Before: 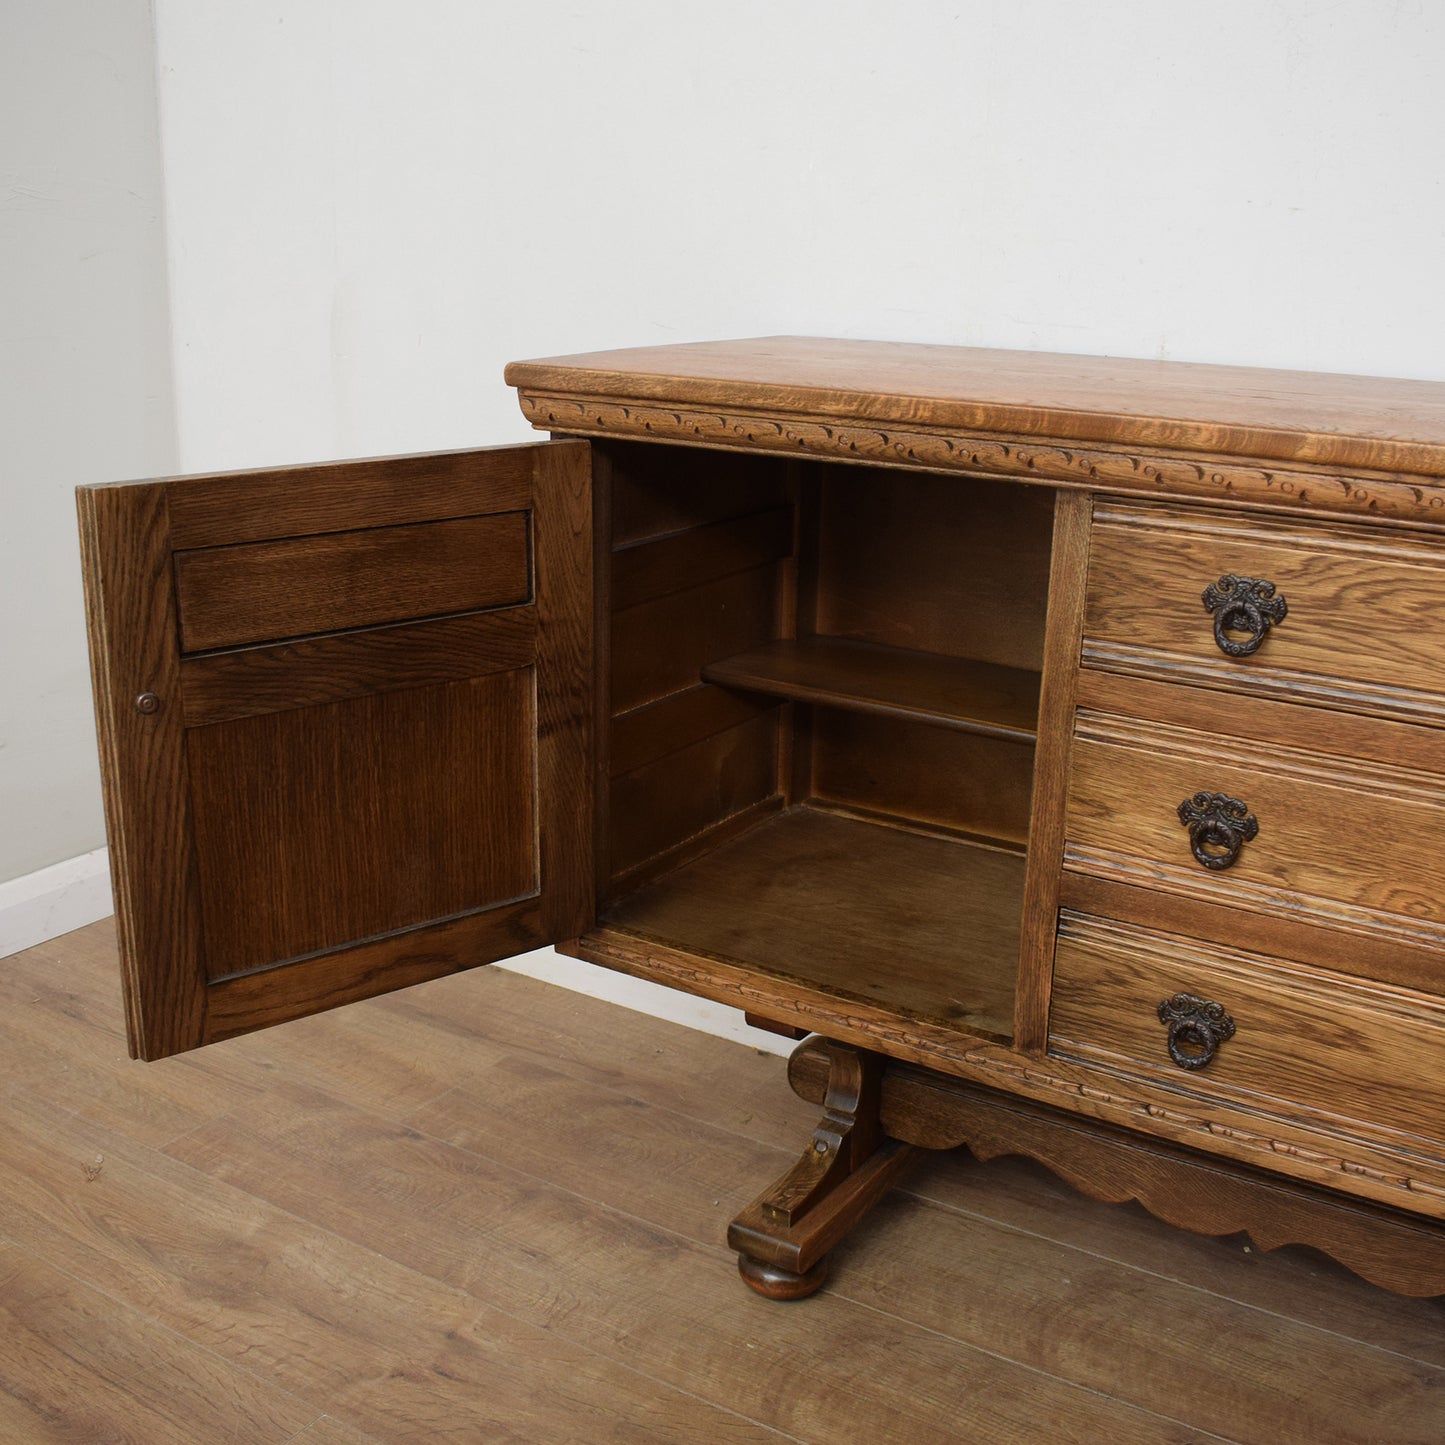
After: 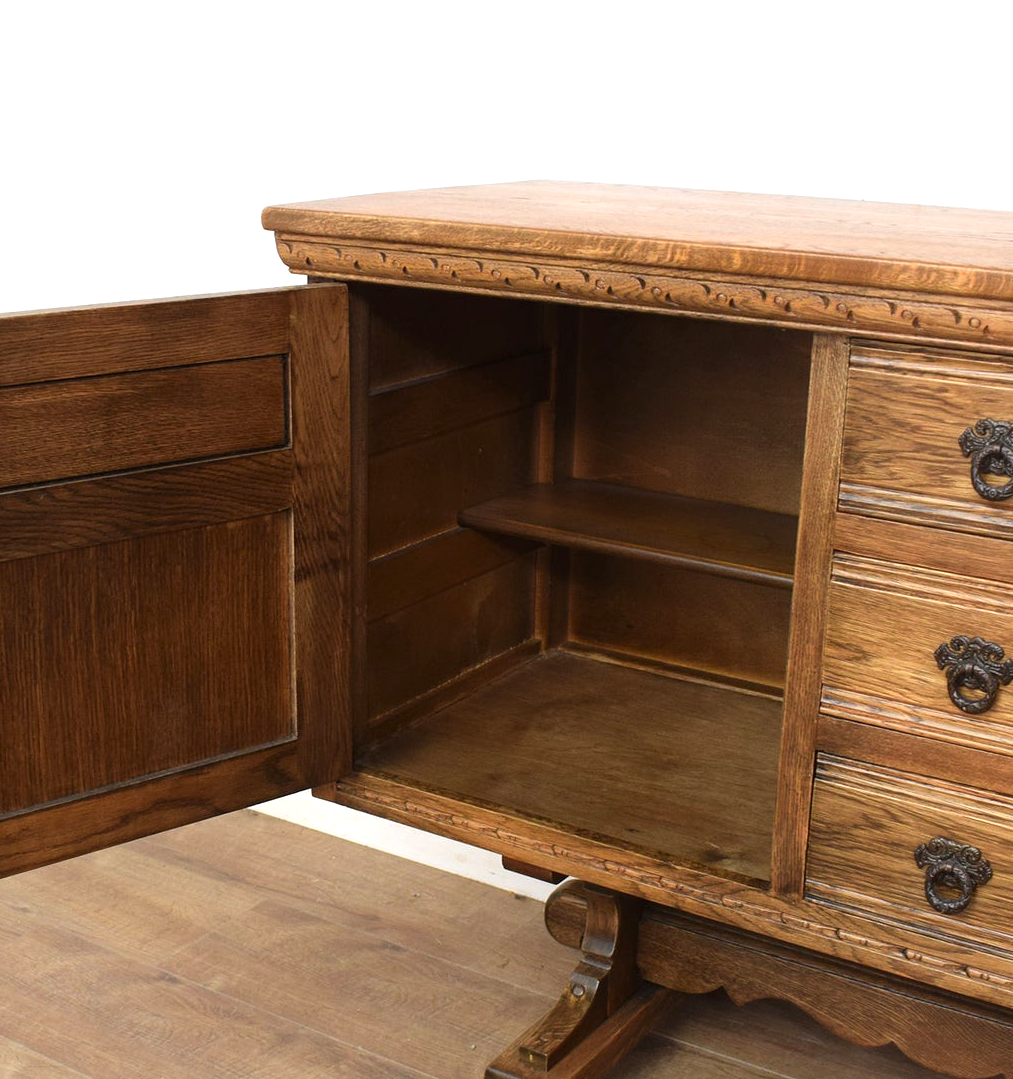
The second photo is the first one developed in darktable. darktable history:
exposure: black level correction 0, exposure 0.689 EV, compensate highlight preservation false
crop and rotate: left 16.85%, top 10.839%, right 12.996%, bottom 14.448%
